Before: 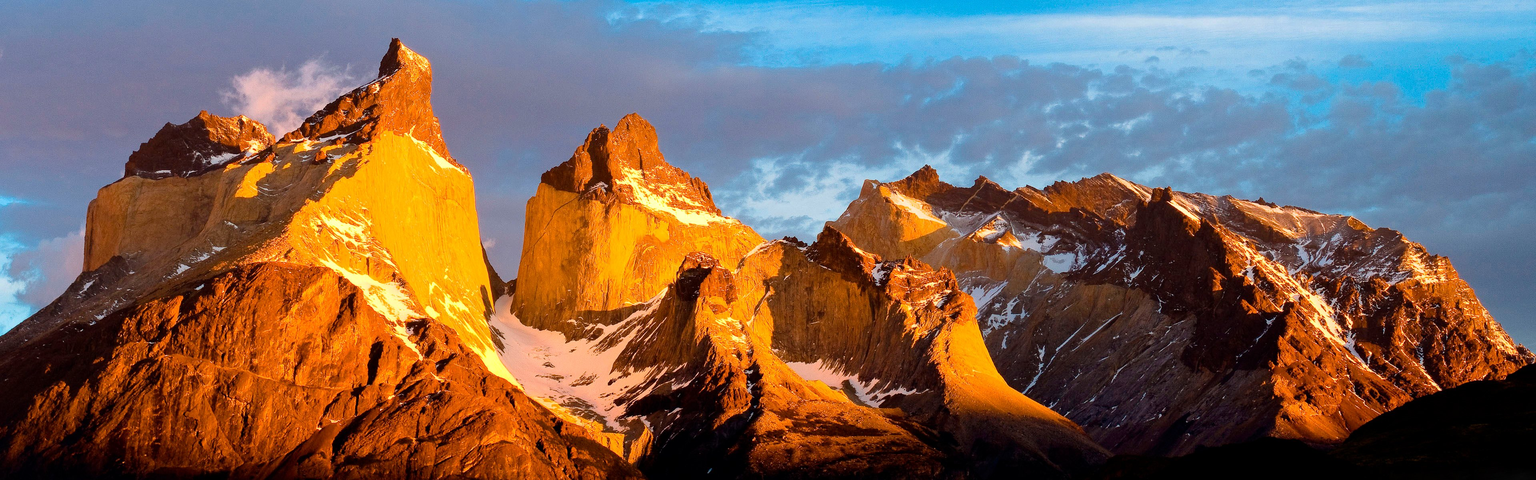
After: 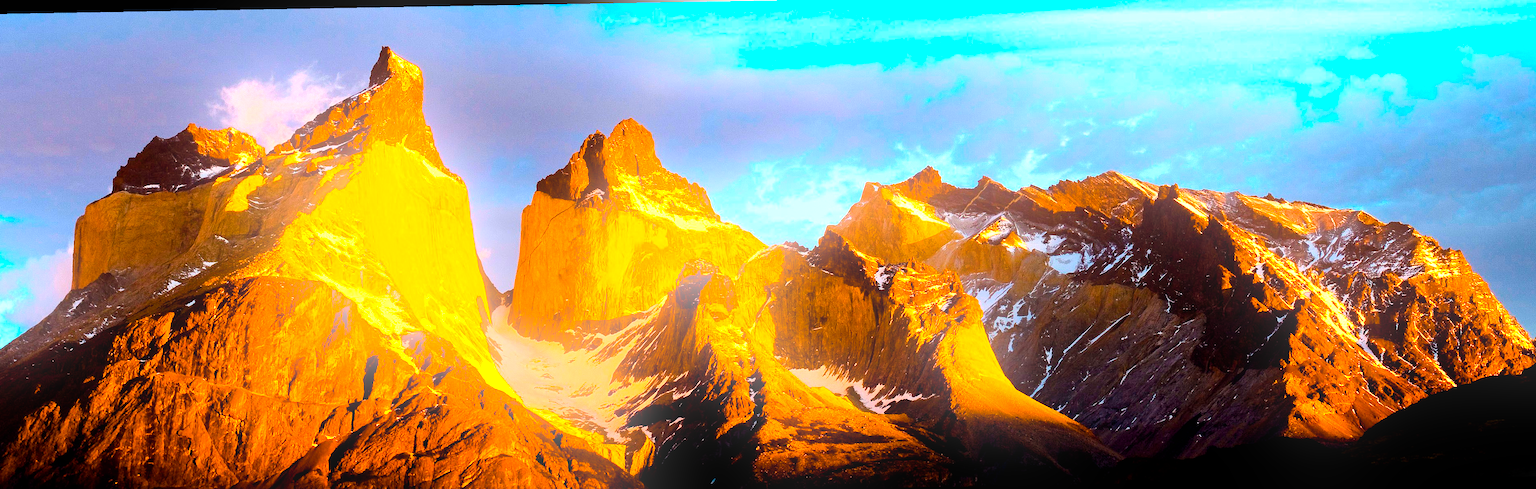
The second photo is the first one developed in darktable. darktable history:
color balance rgb: linear chroma grading › global chroma 15%, perceptual saturation grading › global saturation 30%
rotate and perspective: rotation -1°, crop left 0.011, crop right 0.989, crop top 0.025, crop bottom 0.975
tone equalizer: -8 EV -0.417 EV, -7 EV -0.389 EV, -6 EV -0.333 EV, -5 EV -0.222 EV, -3 EV 0.222 EV, -2 EV 0.333 EV, -1 EV 0.389 EV, +0 EV 0.417 EV, edges refinement/feathering 500, mask exposure compensation -1.25 EV, preserve details no
exposure: black level correction 0.001, exposure 0.5 EV, compensate exposure bias true, compensate highlight preservation false
bloom: on, module defaults
